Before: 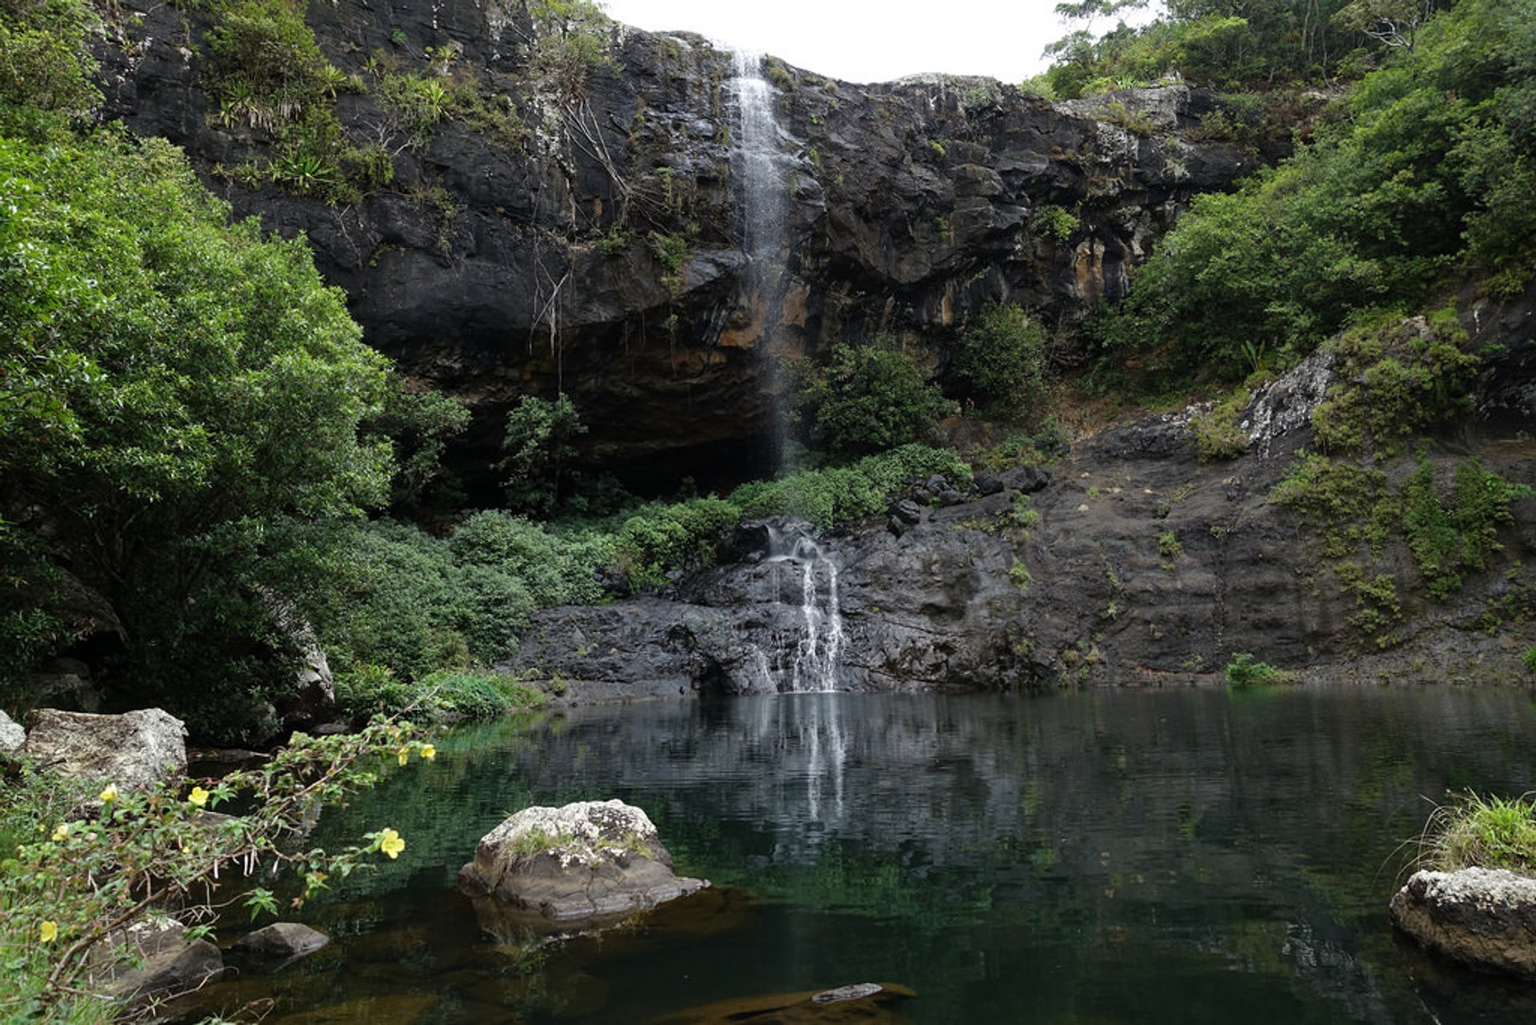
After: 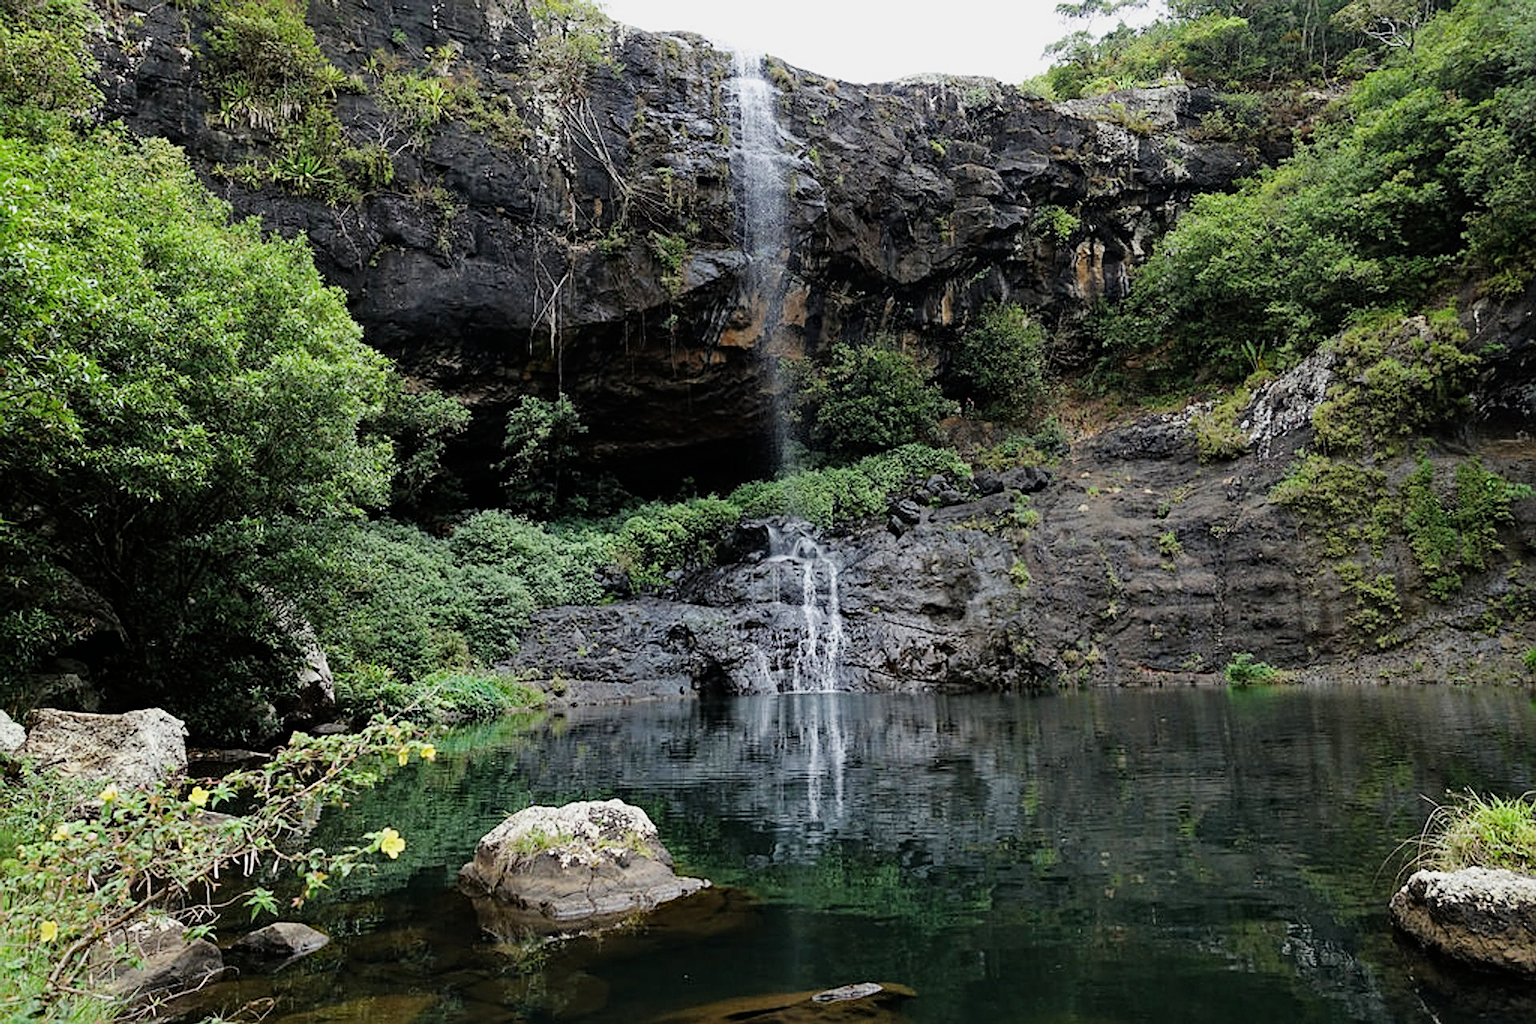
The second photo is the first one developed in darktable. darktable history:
exposure: black level correction 0, exposure 0.9 EV, compensate highlight preservation false
filmic rgb: black relative exposure -7.65 EV, white relative exposure 4.56 EV, hardness 3.61
sharpen: on, module defaults
haze removal: compatibility mode true, adaptive false
